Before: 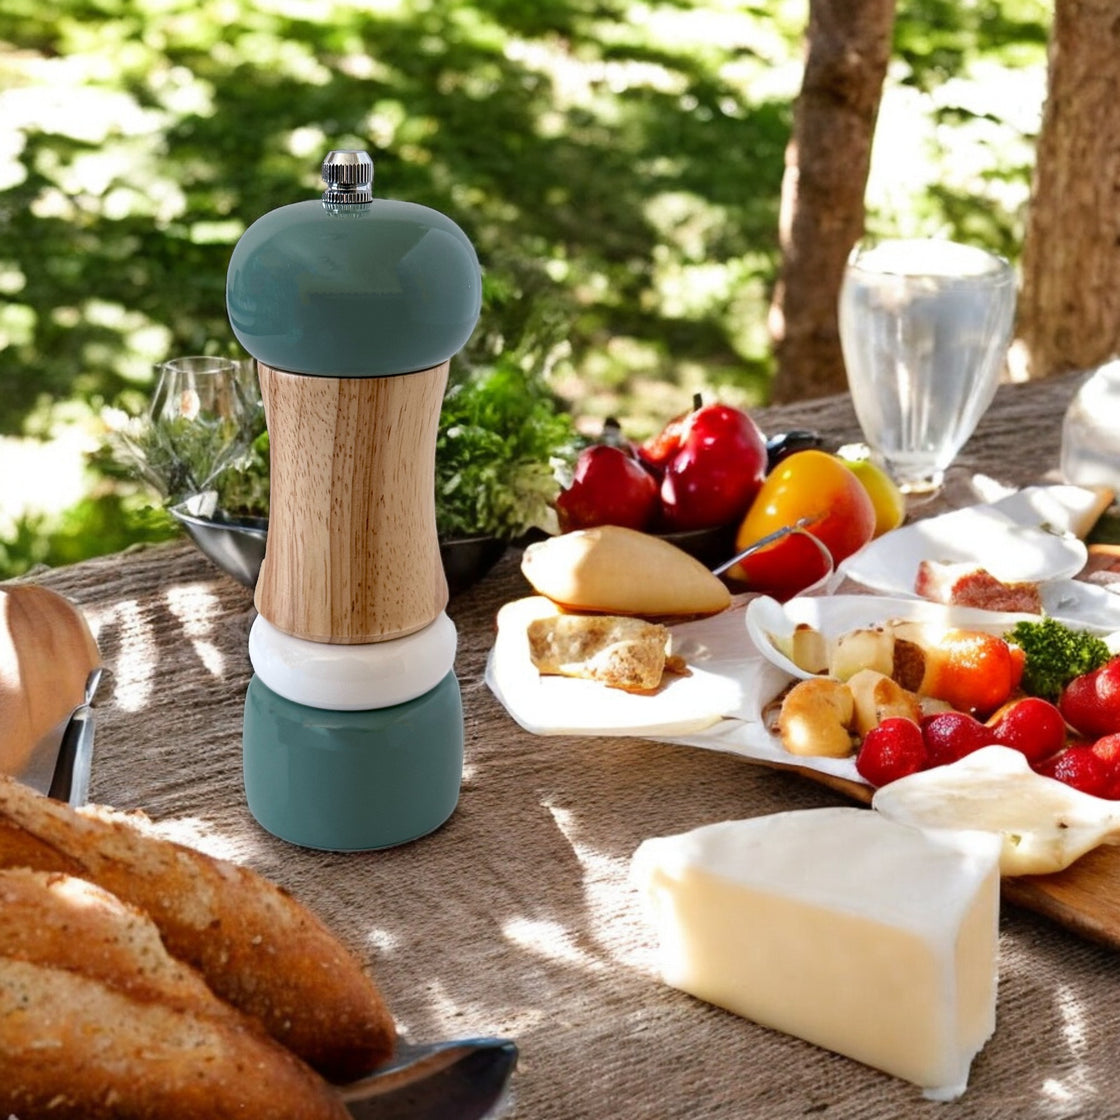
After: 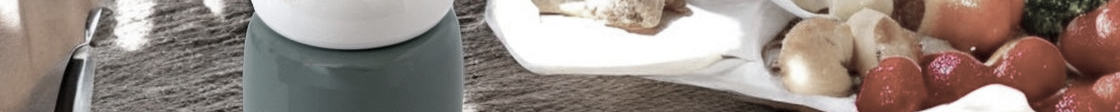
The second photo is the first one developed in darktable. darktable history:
color zones: curves: ch1 [(0, 0.34) (0.143, 0.164) (0.286, 0.152) (0.429, 0.176) (0.571, 0.173) (0.714, 0.188) (0.857, 0.199) (1, 0.34)]
crop and rotate: top 59.084%, bottom 30.916%
